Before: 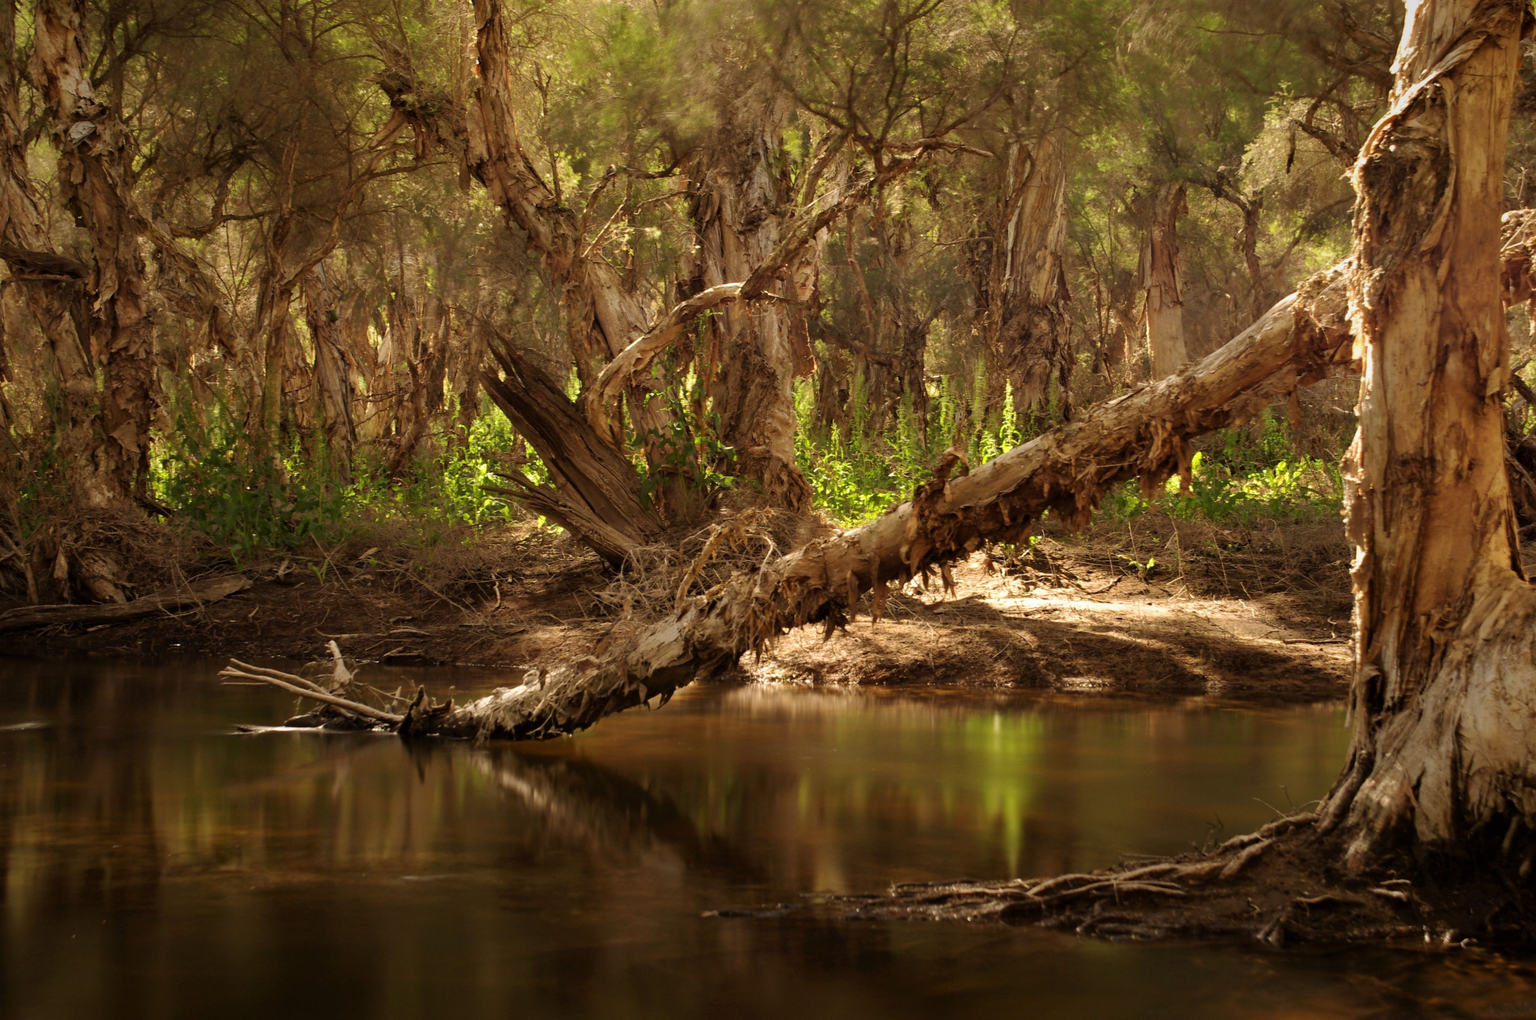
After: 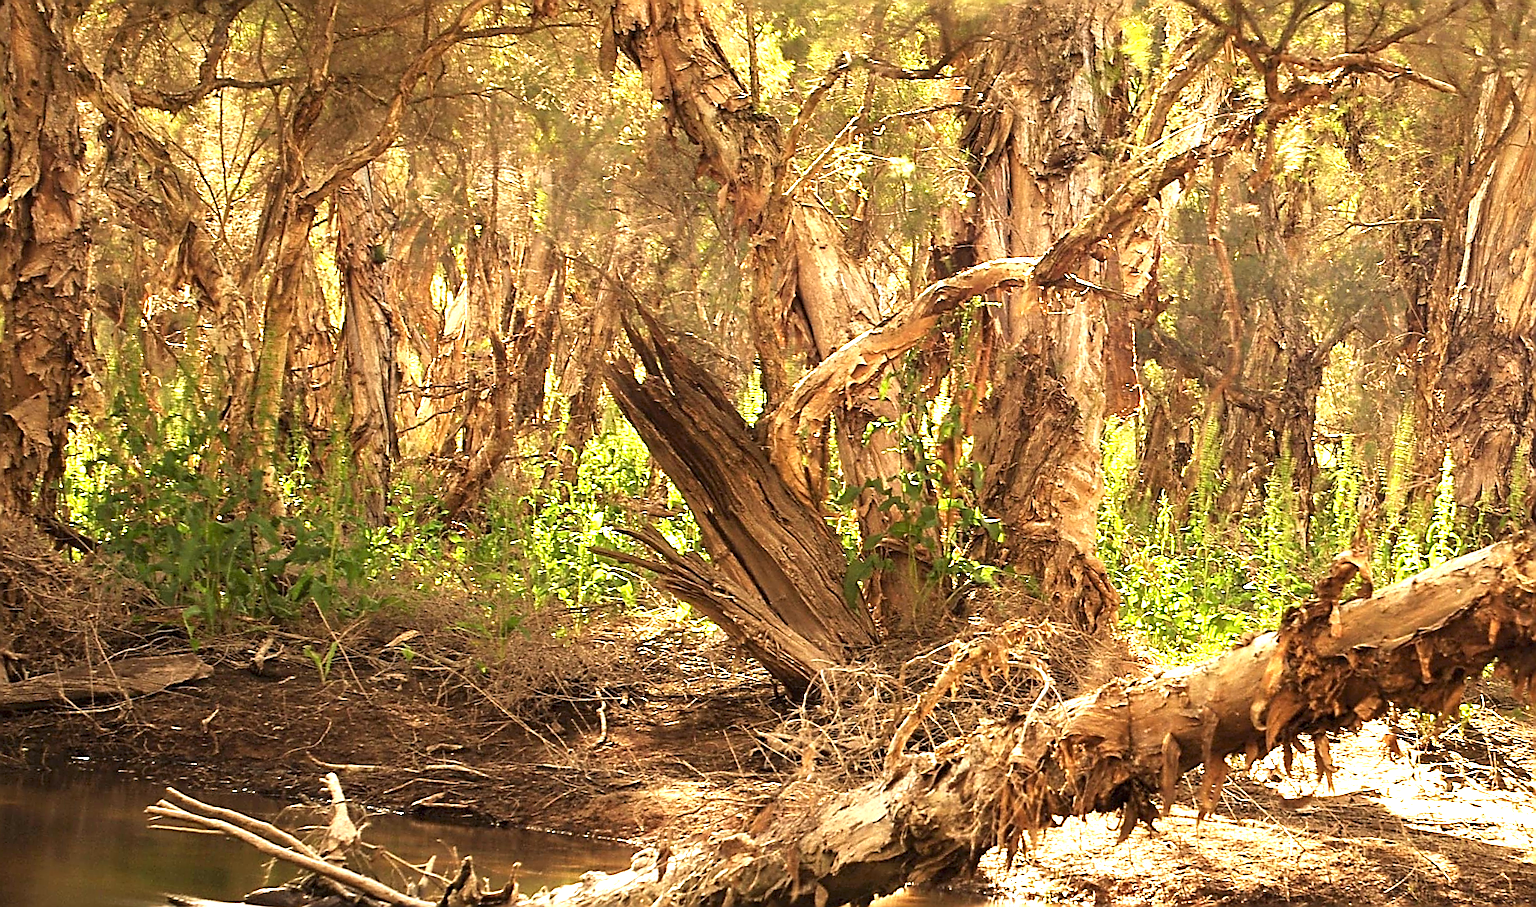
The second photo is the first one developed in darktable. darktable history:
exposure: black level correction 0, exposure 1.741 EV, compensate exposure bias true, compensate highlight preservation false
crop and rotate: angle -4.99°, left 2.122%, top 6.945%, right 27.566%, bottom 30.519%
sharpen: amount 2
